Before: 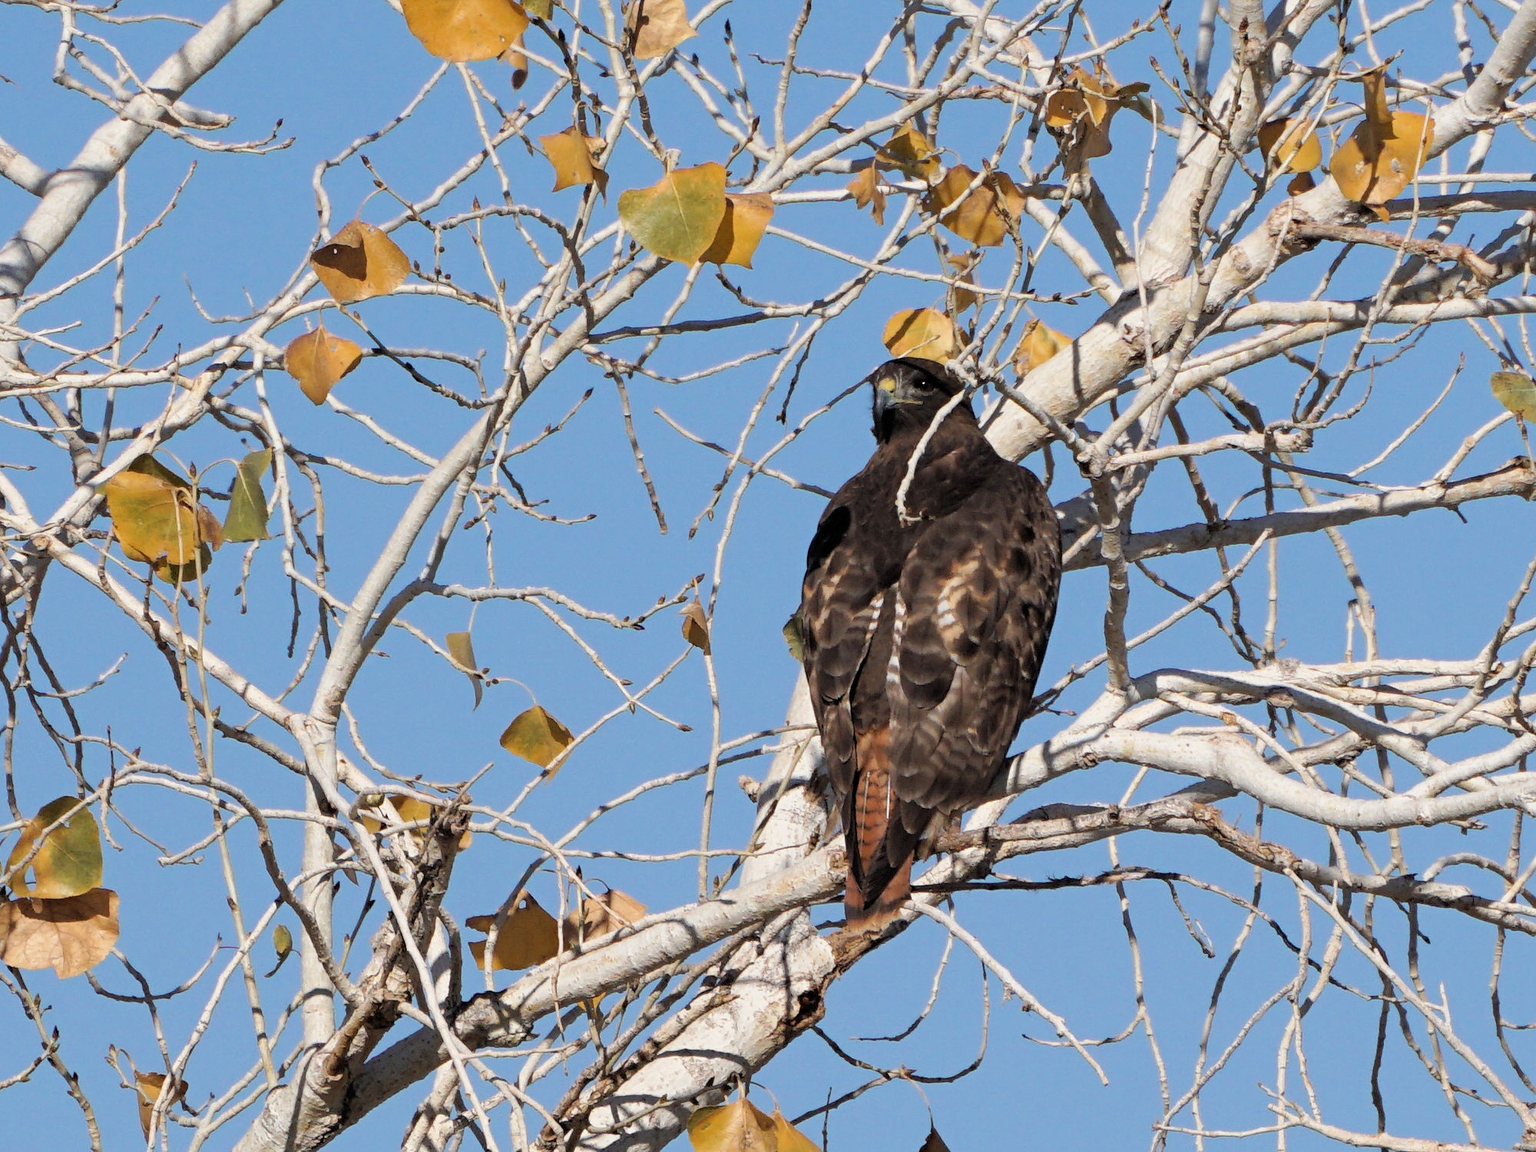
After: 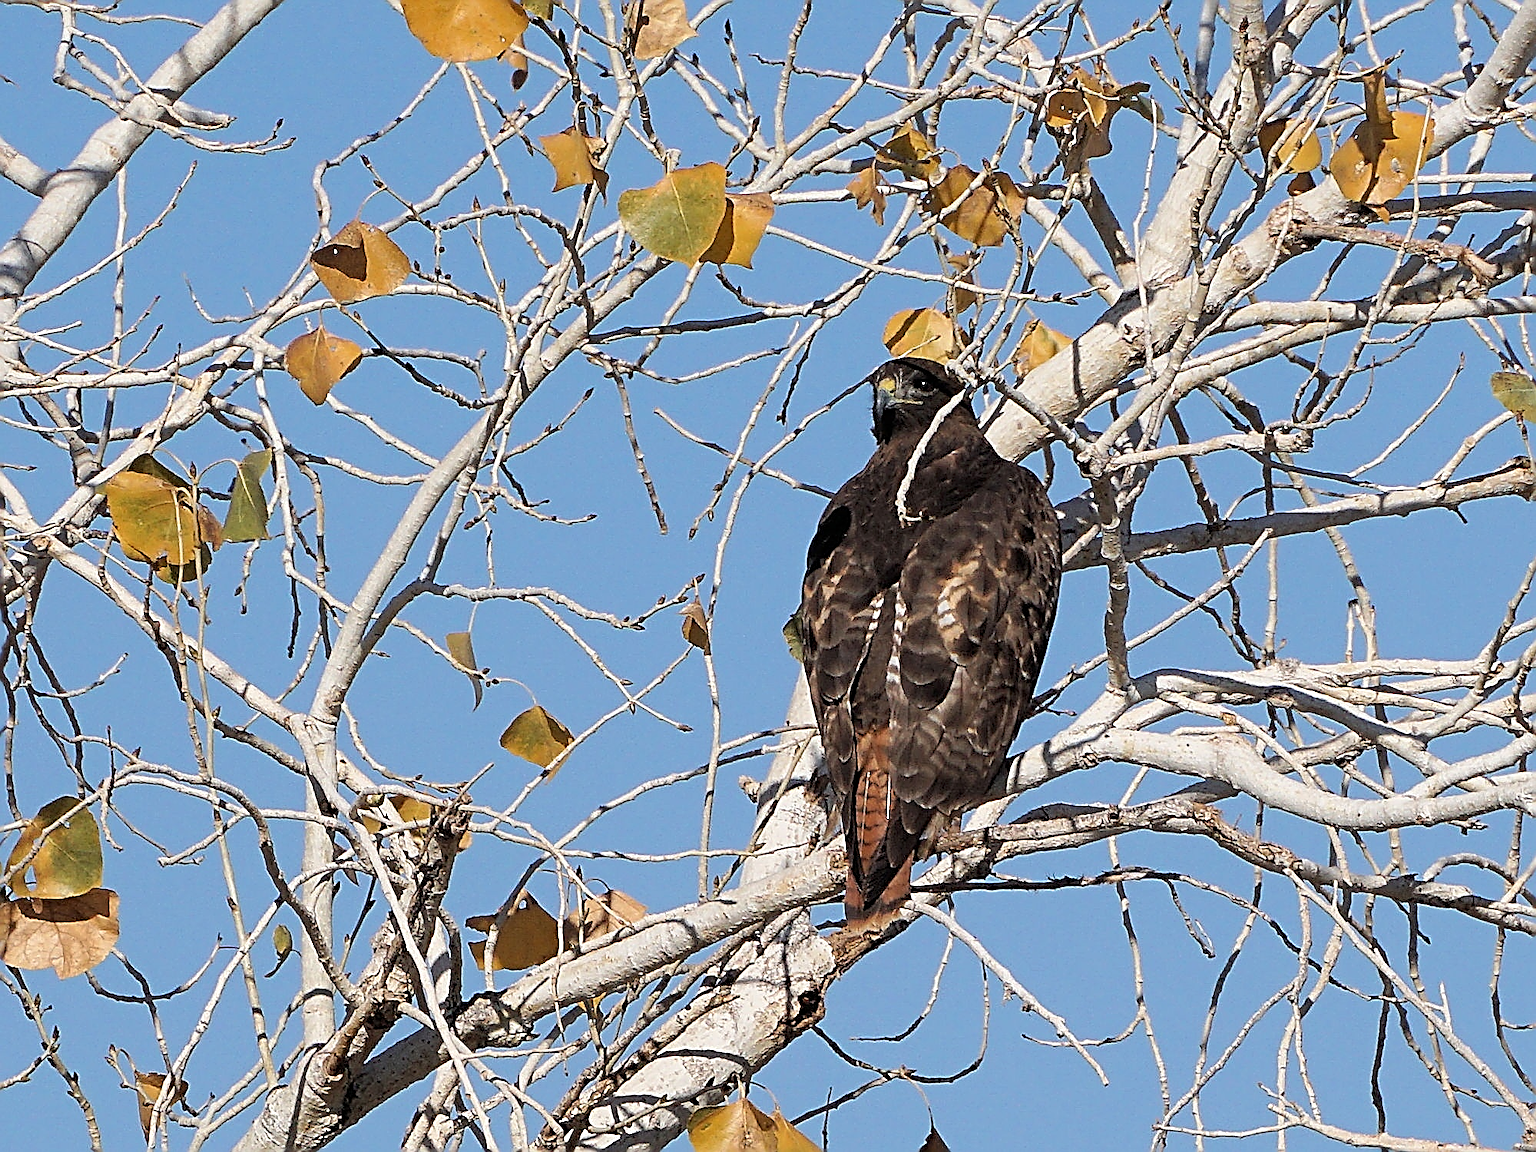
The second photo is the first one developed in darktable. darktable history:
sharpen: amount 1.992
